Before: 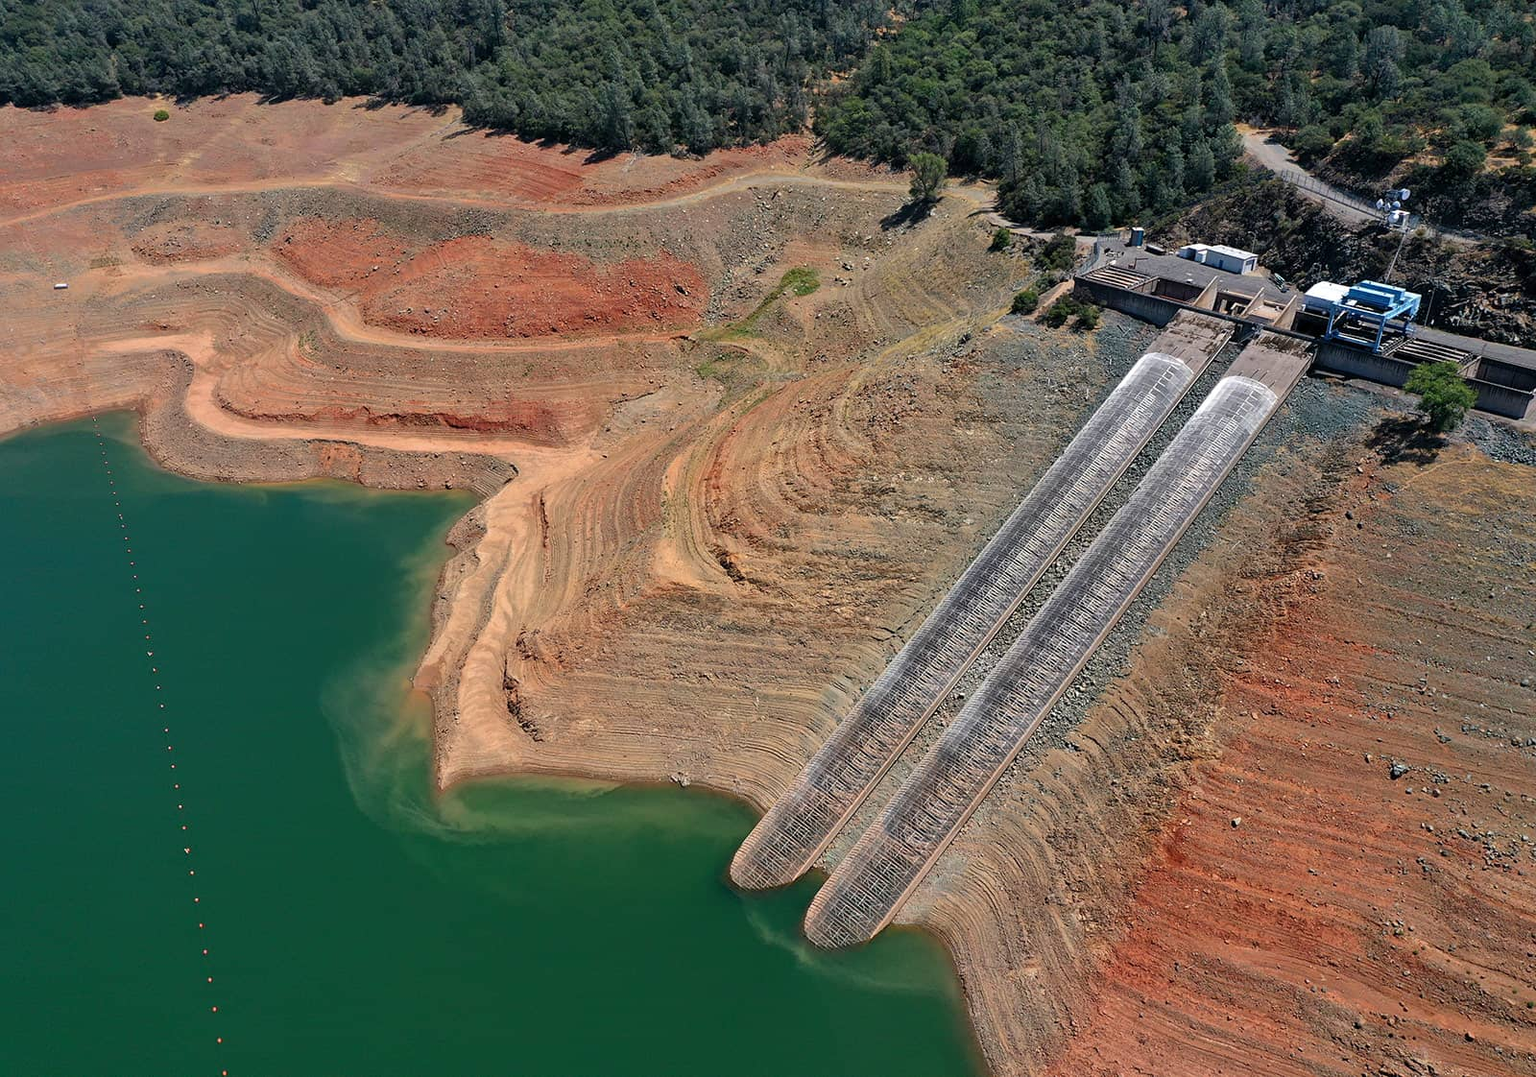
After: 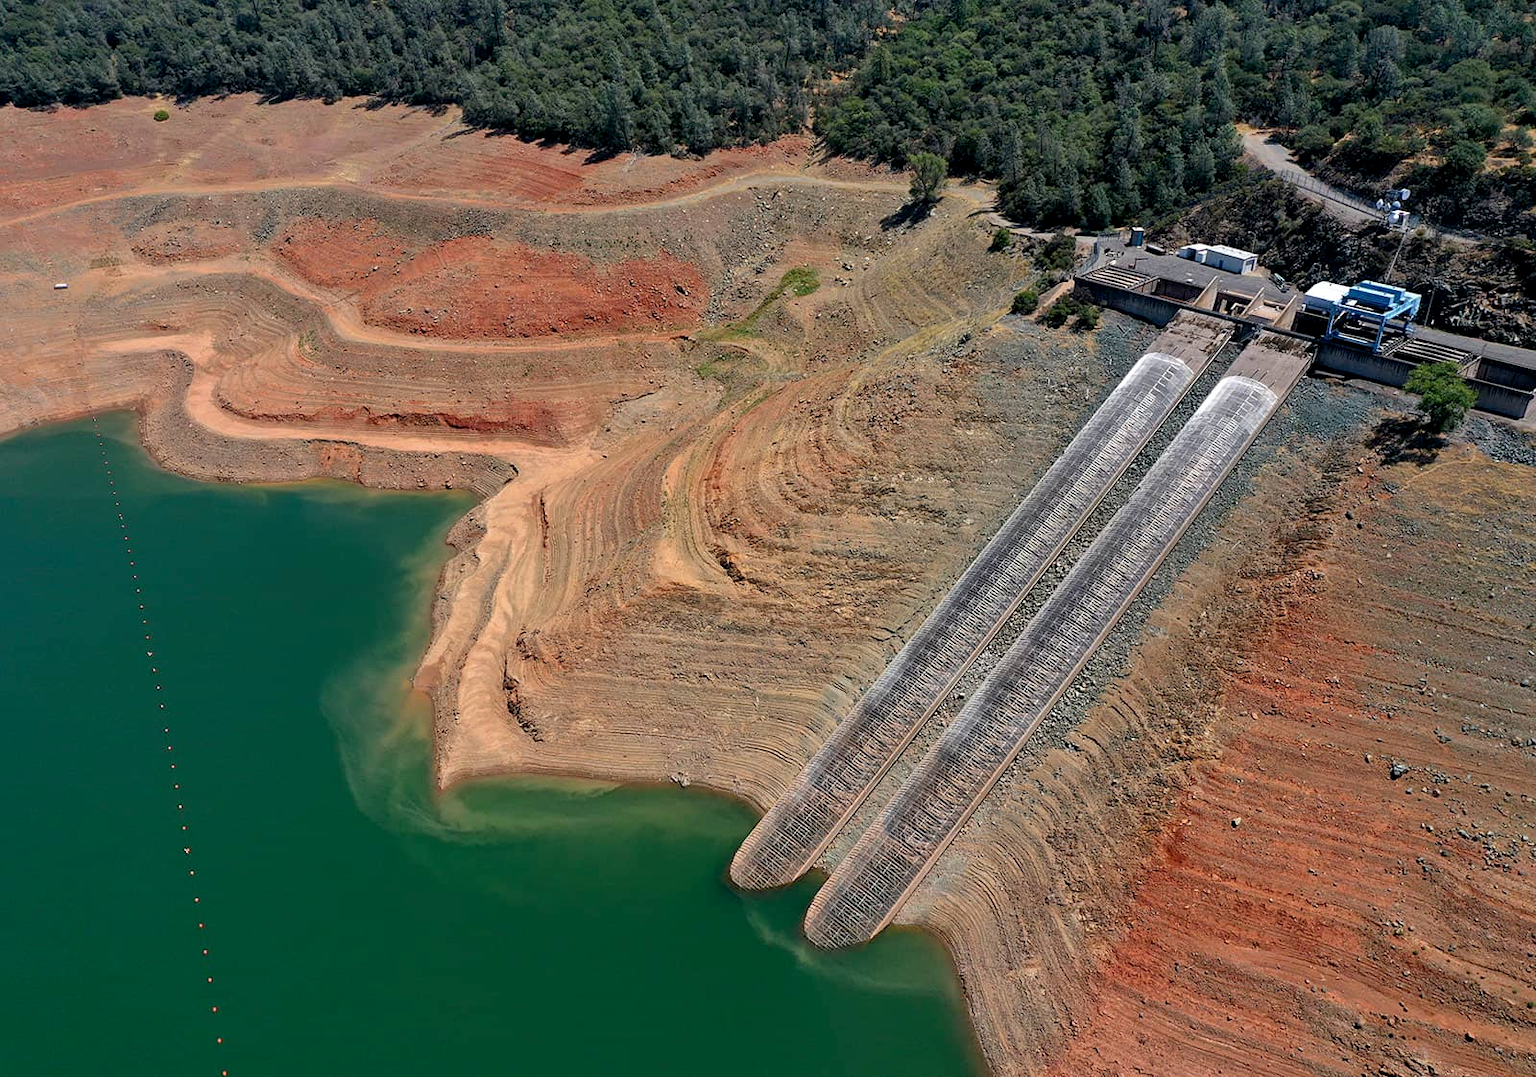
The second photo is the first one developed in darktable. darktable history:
tone equalizer: on, module defaults
exposure: black level correction 0.005, exposure 0.016 EV, compensate exposure bias true, compensate highlight preservation false
